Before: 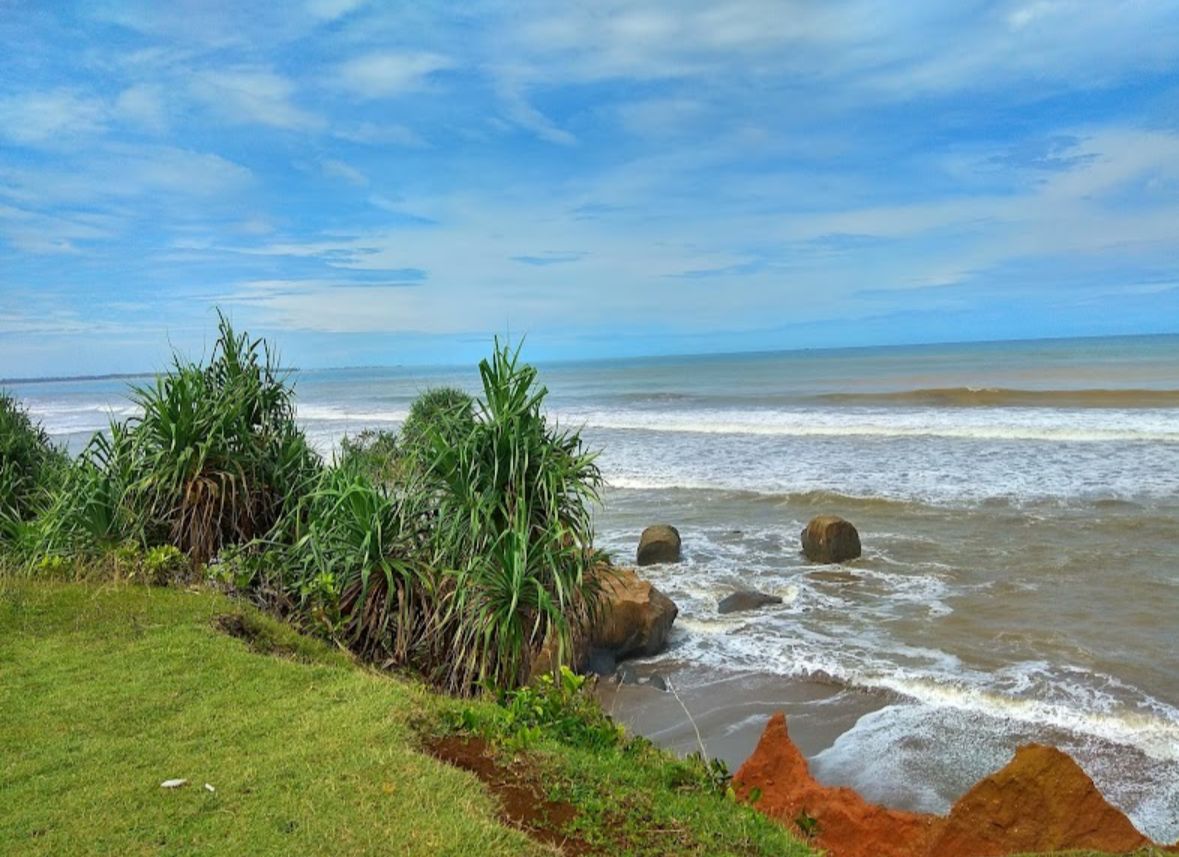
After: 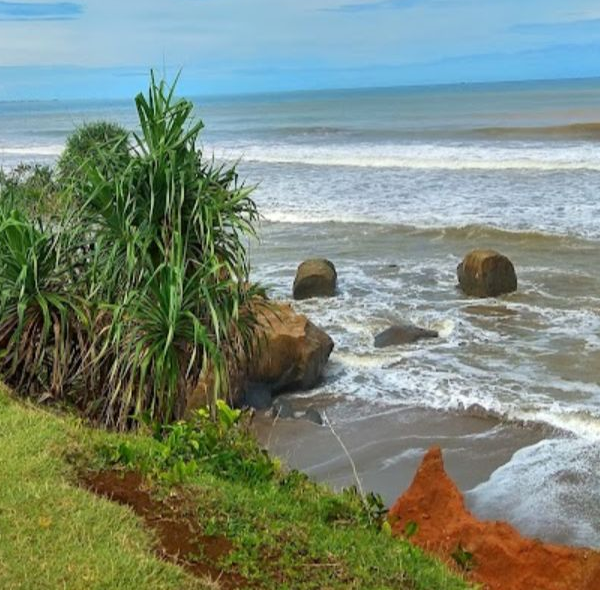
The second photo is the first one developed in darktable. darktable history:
crop and rotate: left 29.237%, top 31.152%, right 19.807%
tone equalizer: on, module defaults
